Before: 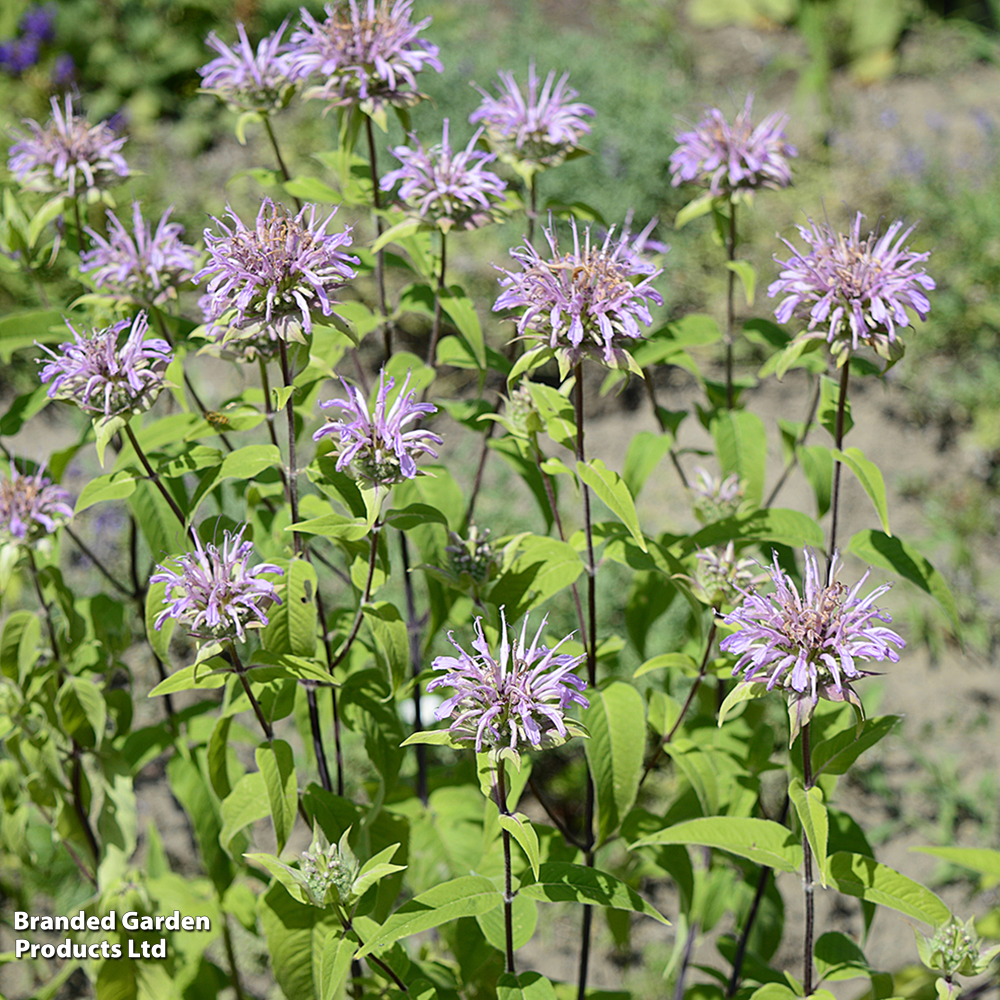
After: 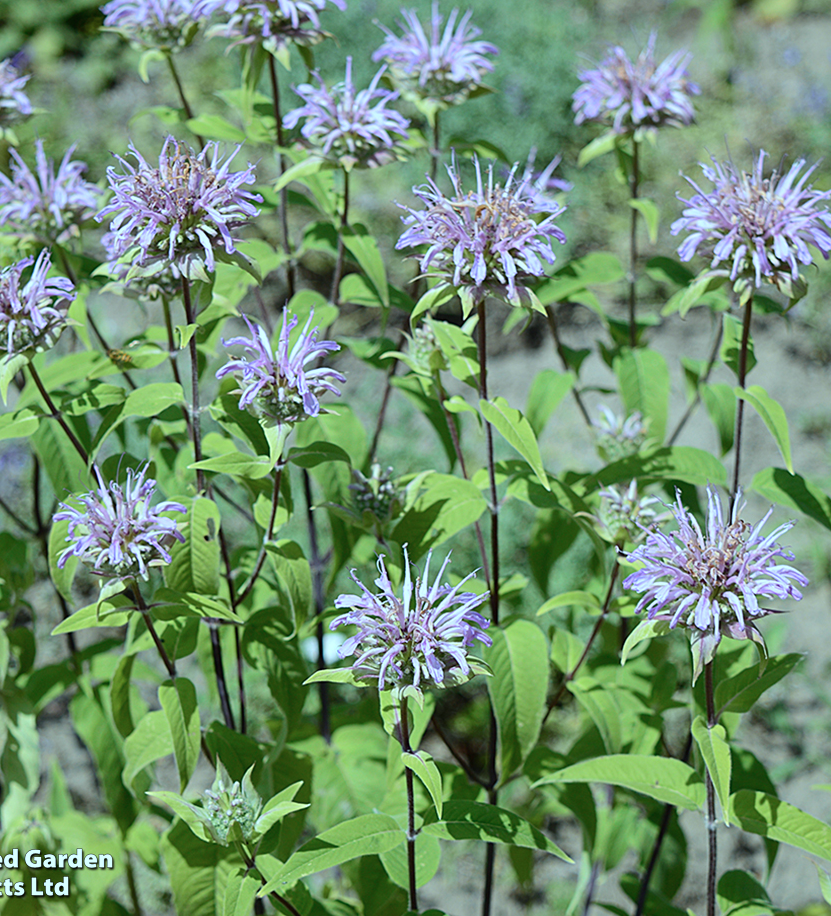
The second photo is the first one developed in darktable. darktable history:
crop: left 9.796%, top 6.216%, right 7.017%, bottom 2.117%
color correction: highlights a* -11.83, highlights b* -15.41
